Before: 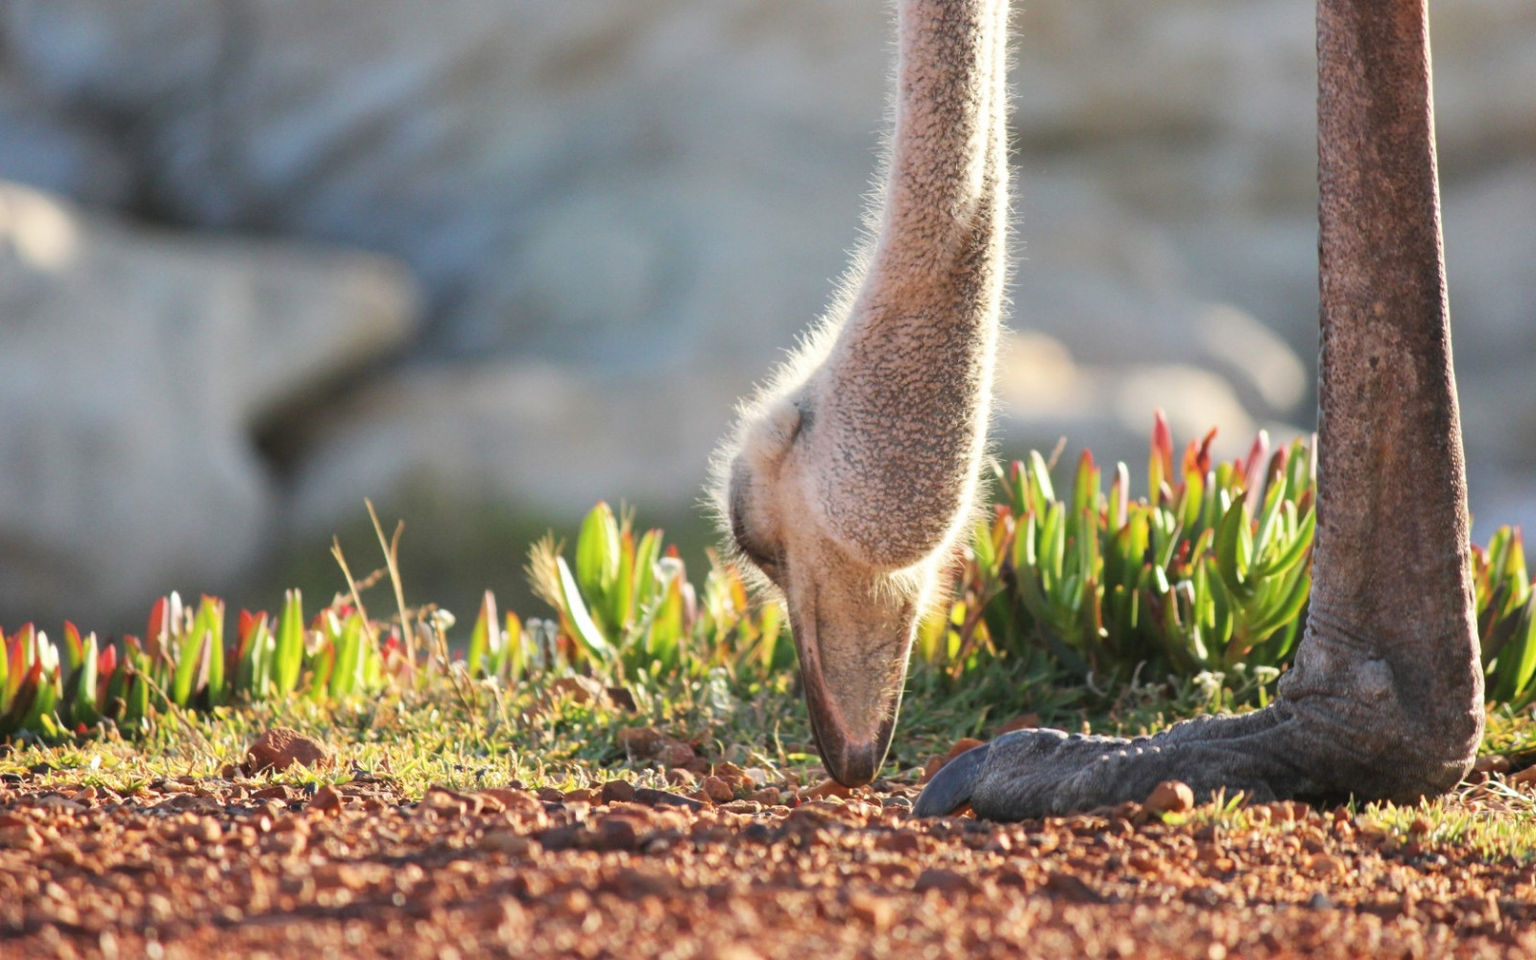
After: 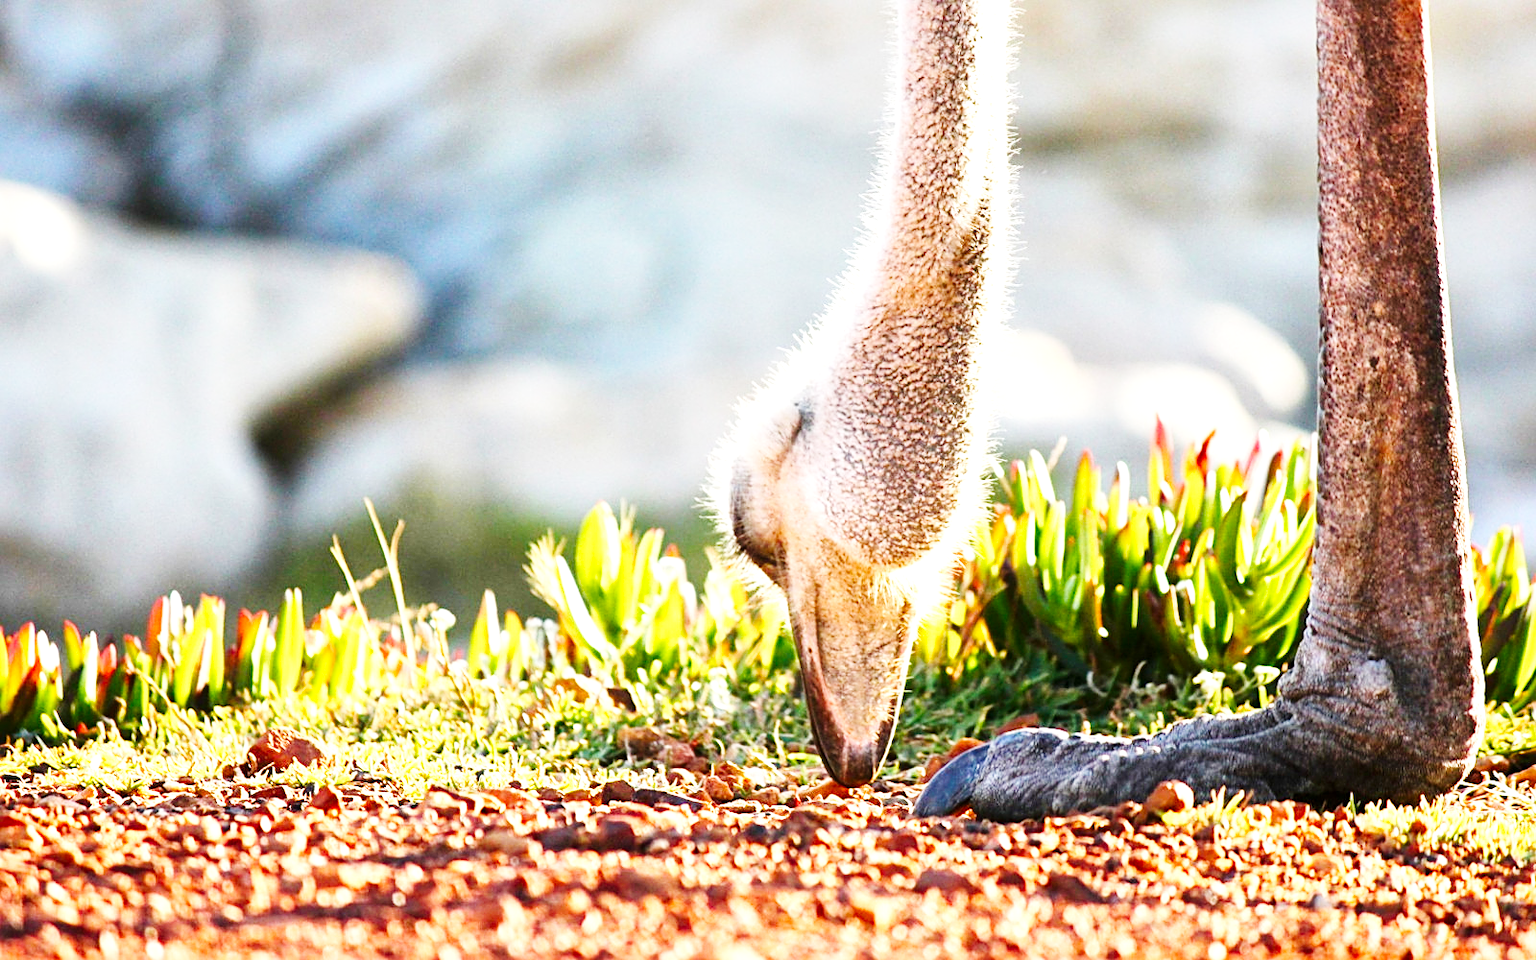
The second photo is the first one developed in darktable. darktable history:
local contrast: mode bilateral grid, contrast 20, coarseness 49, detail 129%, midtone range 0.2
tone equalizer: -8 EV -0.449 EV, -7 EV -0.418 EV, -6 EV -0.371 EV, -5 EV -0.238 EV, -3 EV 0.217 EV, -2 EV 0.361 EV, -1 EV 0.373 EV, +0 EV 0.387 EV, edges refinement/feathering 500, mask exposure compensation -1.57 EV, preserve details no
sharpen: amount 0.563
base curve: curves: ch0 [(0, 0.003) (0.001, 0.002) (0.006, 0.004) (0.02, 0.022) (0.048, 0.086) (0.094, 0.234) (0.162, 0.431) (0.258, 0.629) (0.385, 0.8) (0.548, 0.918) (0.751, 0.988) (1, 1)], preserve colors none
contrast brightness saturation: contrast 0.073
color balance rgb: linear chroma grading › global chroma 8.827%, perceptual saturation grading › global saturation 15.205%, perceptual saturation grading › highlights -19.555%, perceptual saturation grading › shadows 19.122%, global vibrance 20%
